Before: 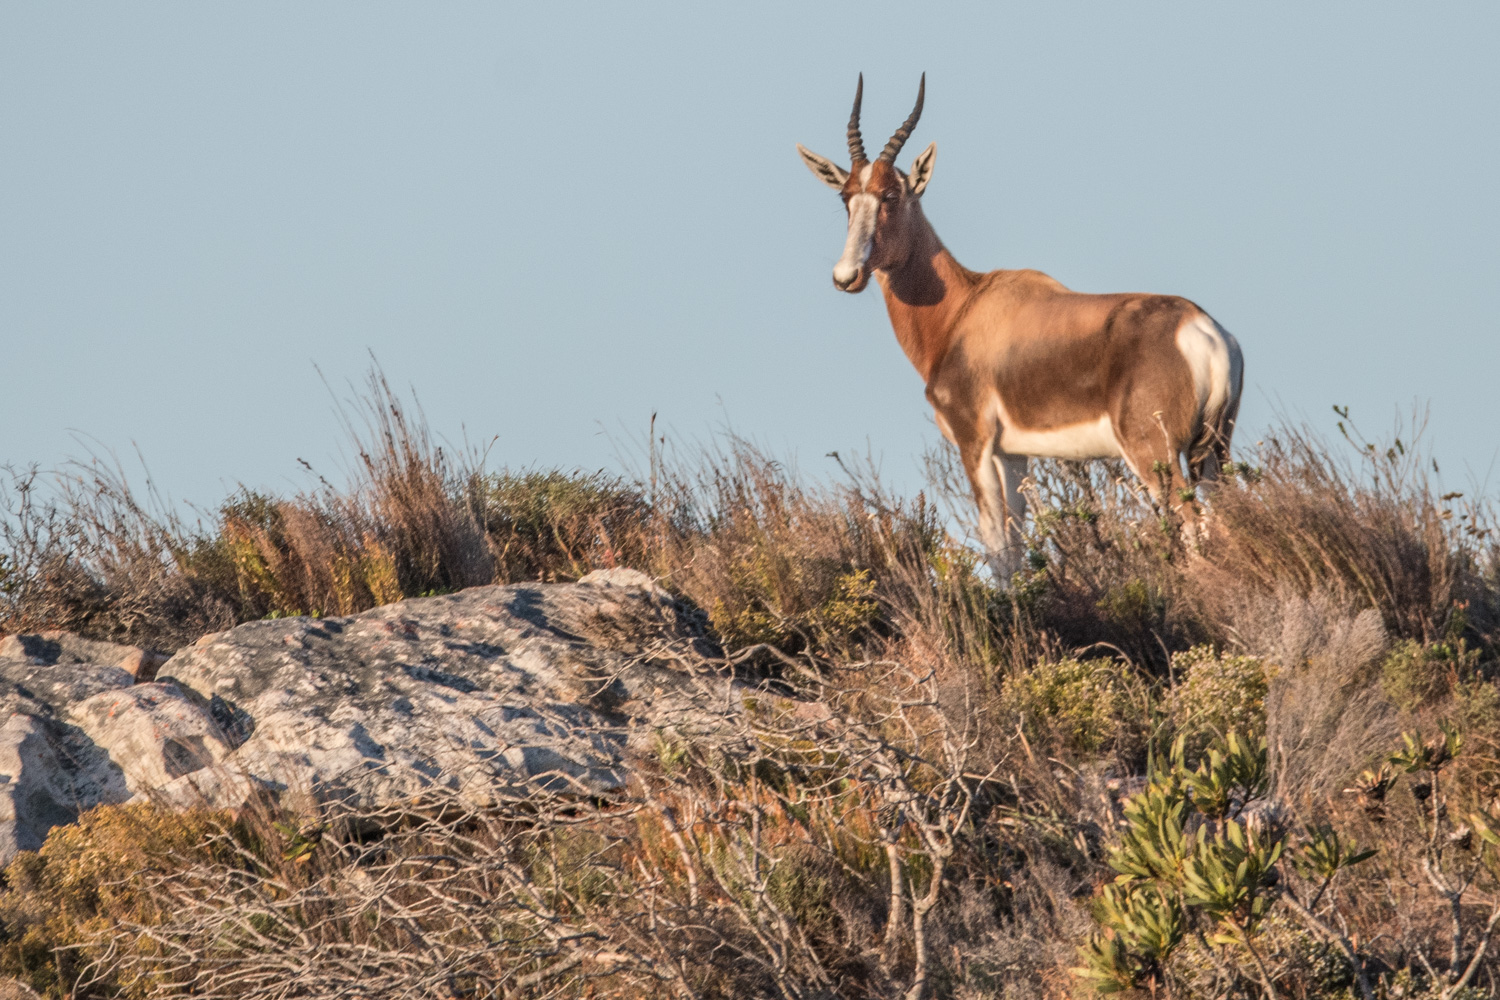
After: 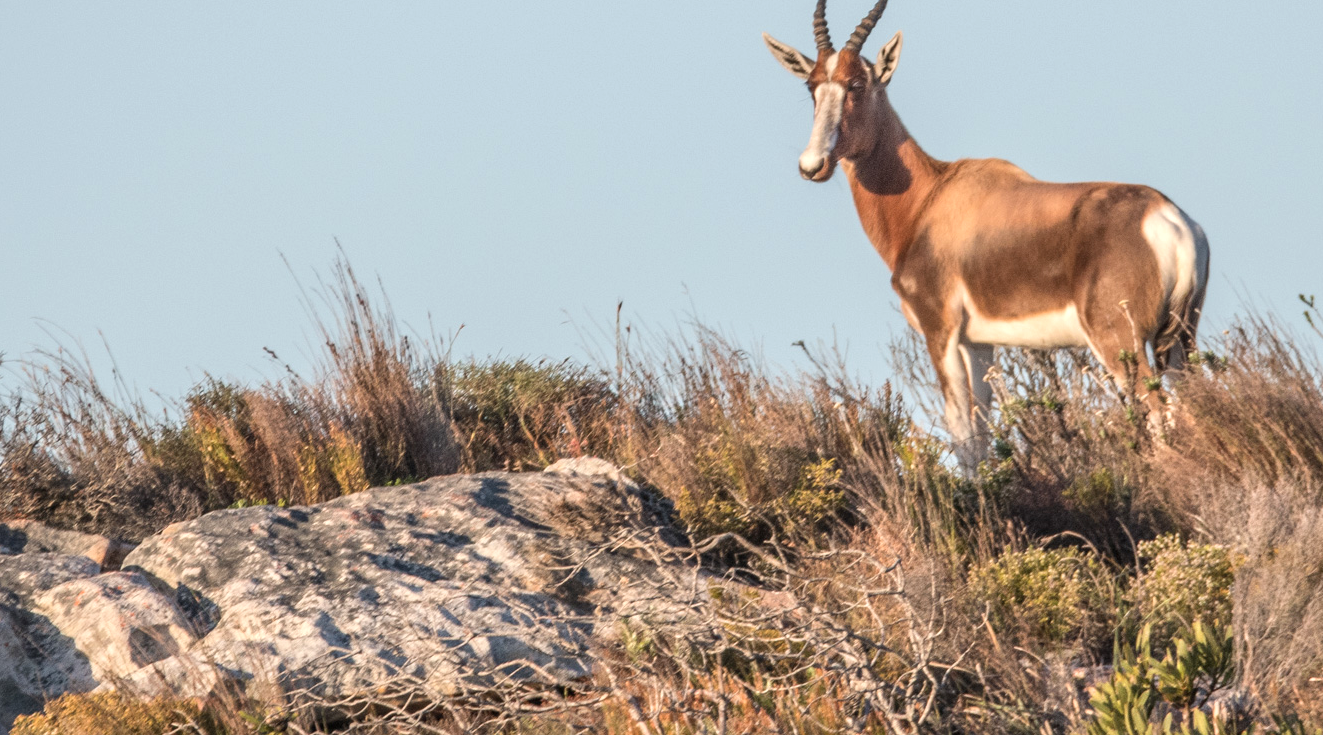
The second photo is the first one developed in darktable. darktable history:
sharpen: radius 2.888, amount 0.86, threshold 47.051
exposure: exposure 0.295 EV, compensate highlight preservation false
crop and rotate: left 2.285%, top 11.132%, right 9.456%, bottom 15.301%
